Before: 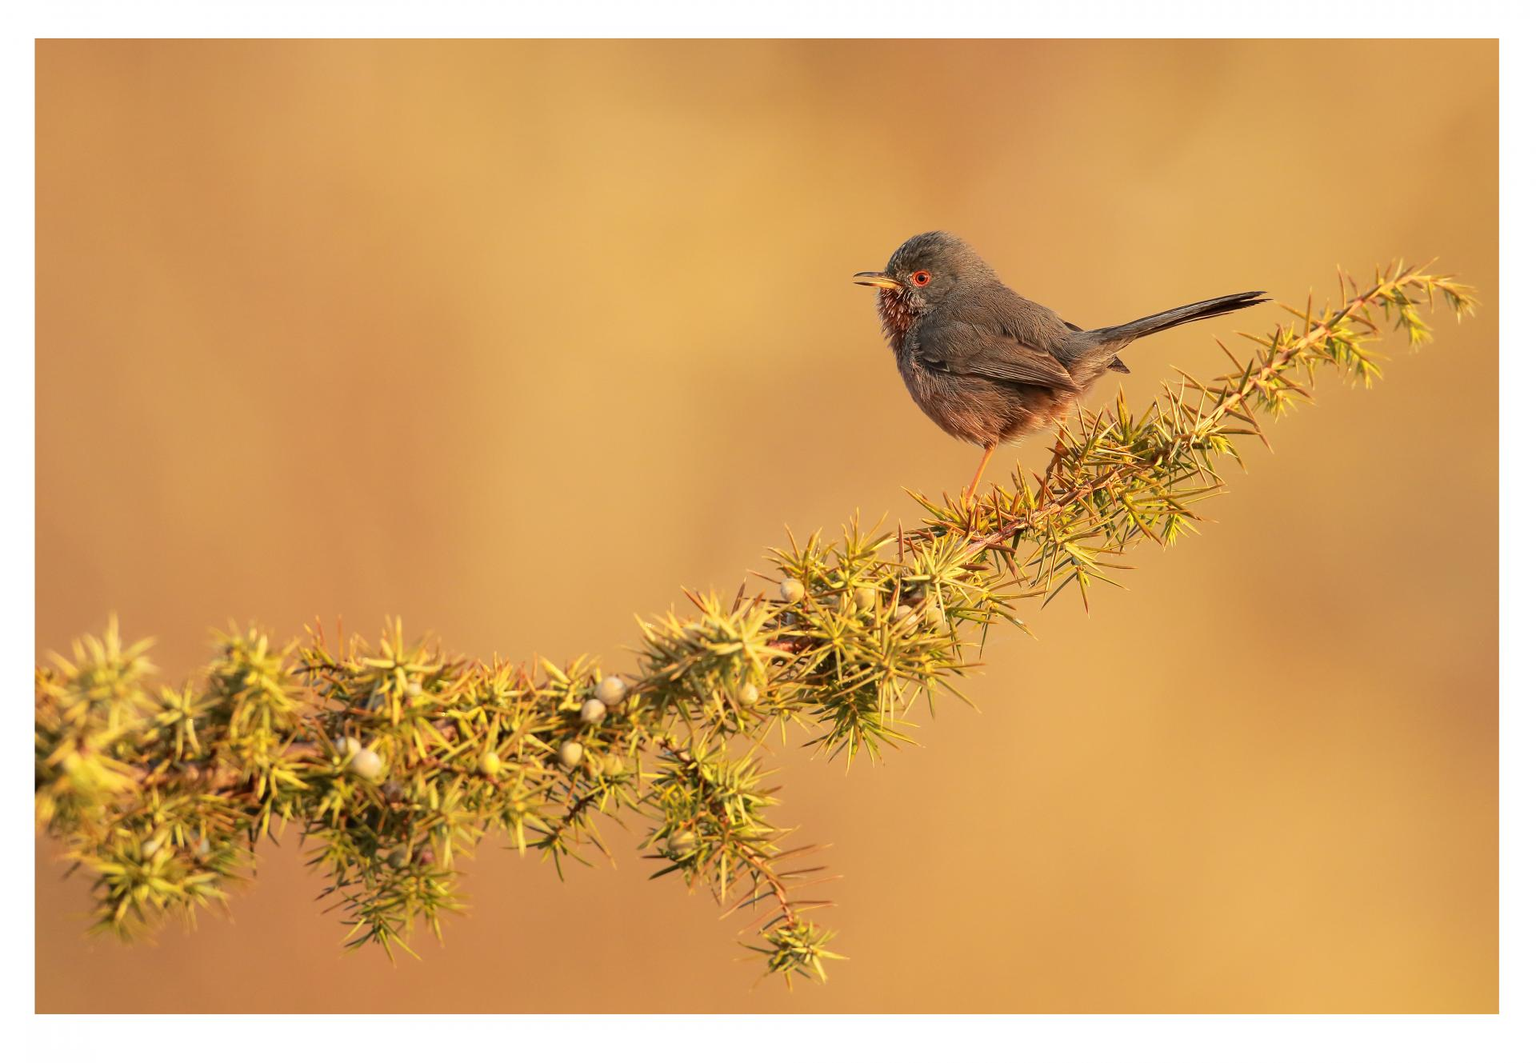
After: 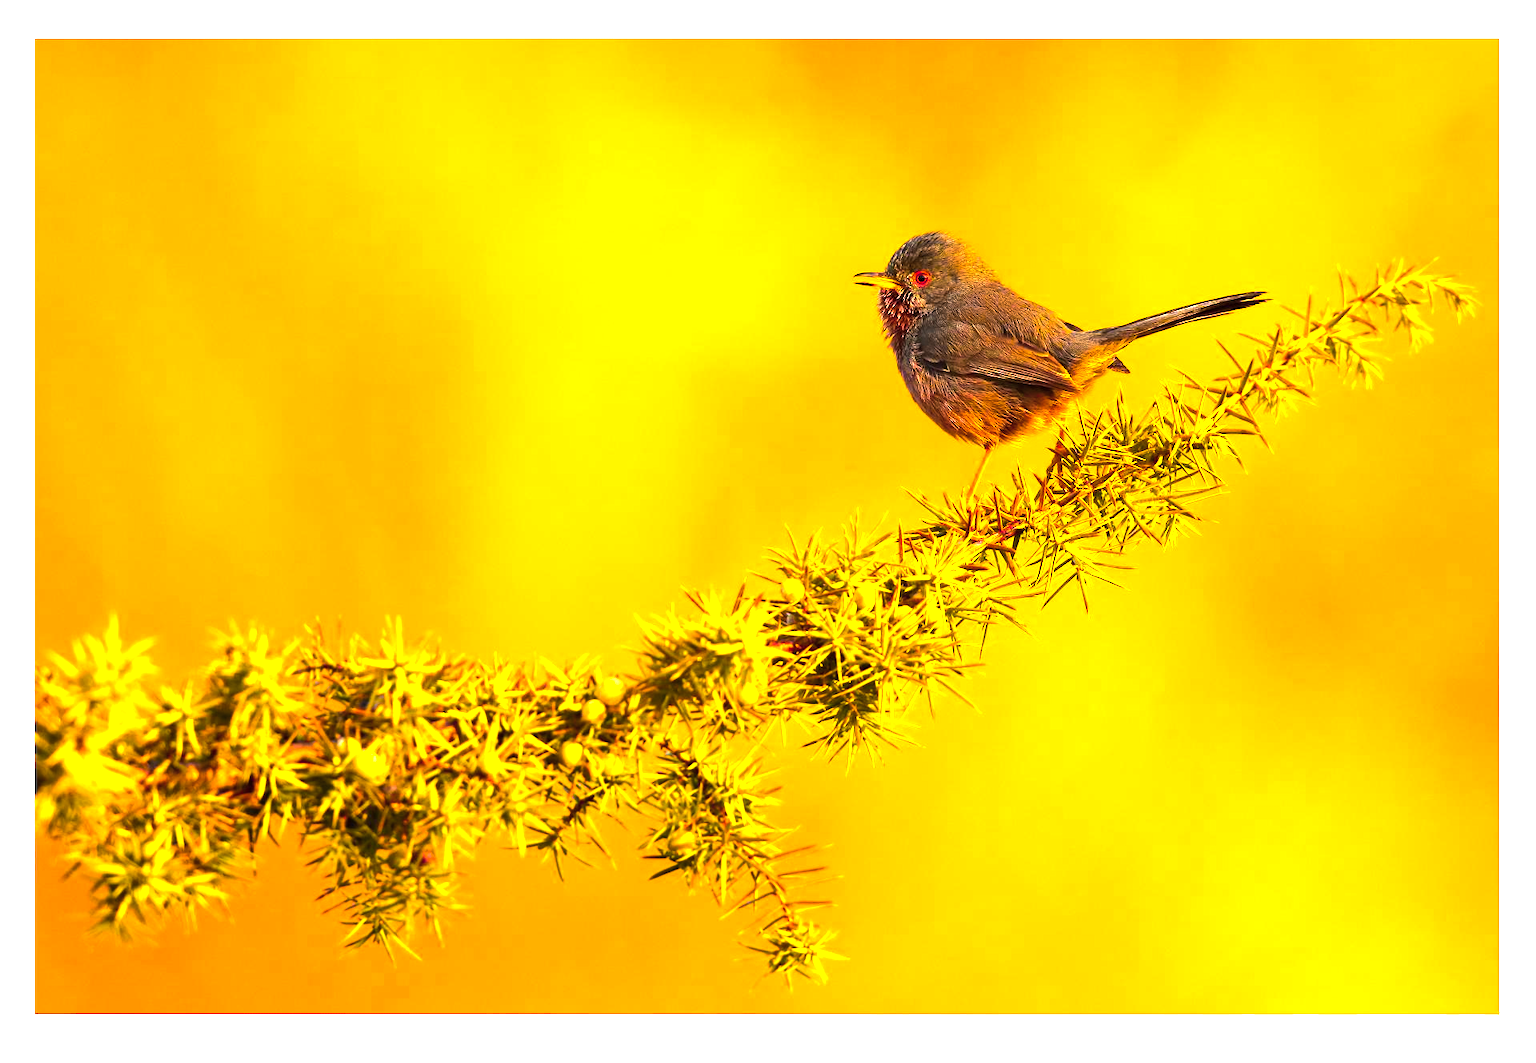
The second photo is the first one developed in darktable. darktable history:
color balance rgb: linear chroma grading › highlights 100%, linear chroma grading › global chroma 23.41%, perceptual saturation grading › global saturation 35.38%, hue shift -10.68°, perceptual brilliance grading › highlights 47.25%, perceptual brilliance grading › mid-tones 22.2%, perceptual brilliance grading › shadows -5.93%
color contrast: green-magenta contrast 0.84, blue-yellow contrast 0.86
